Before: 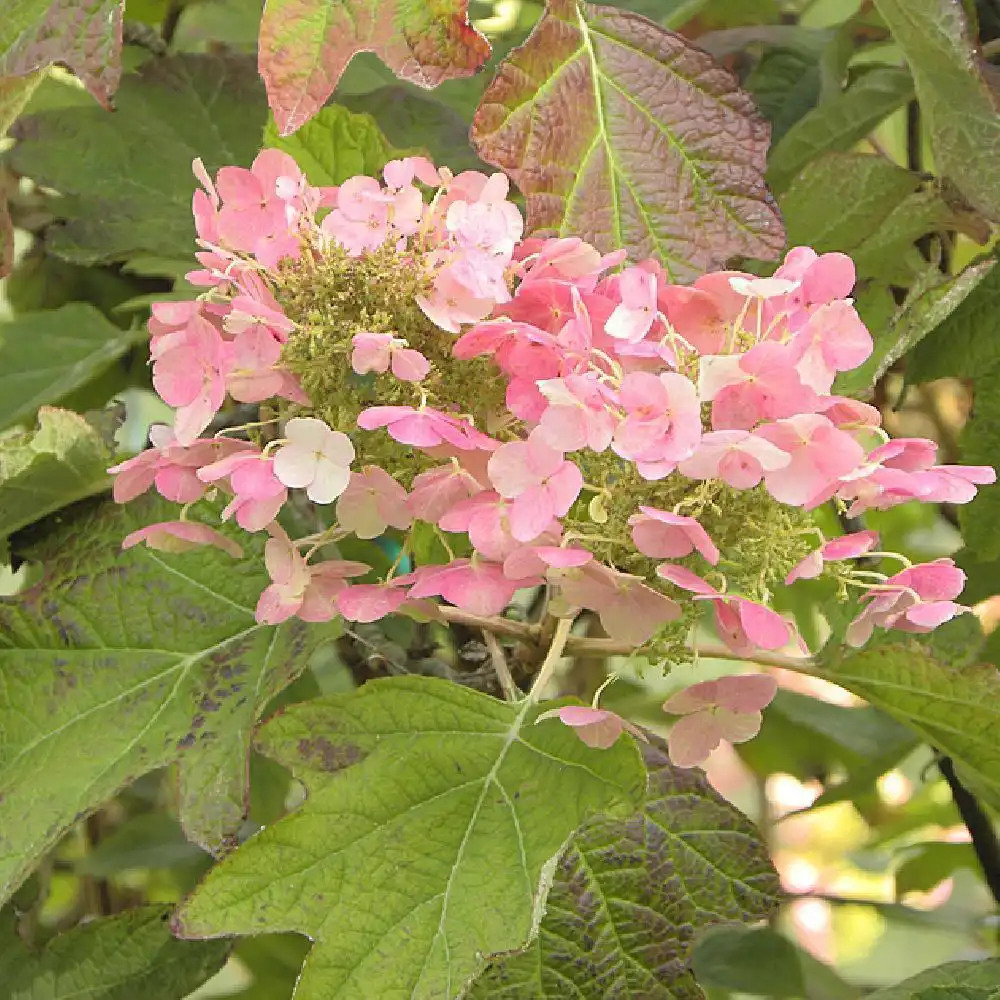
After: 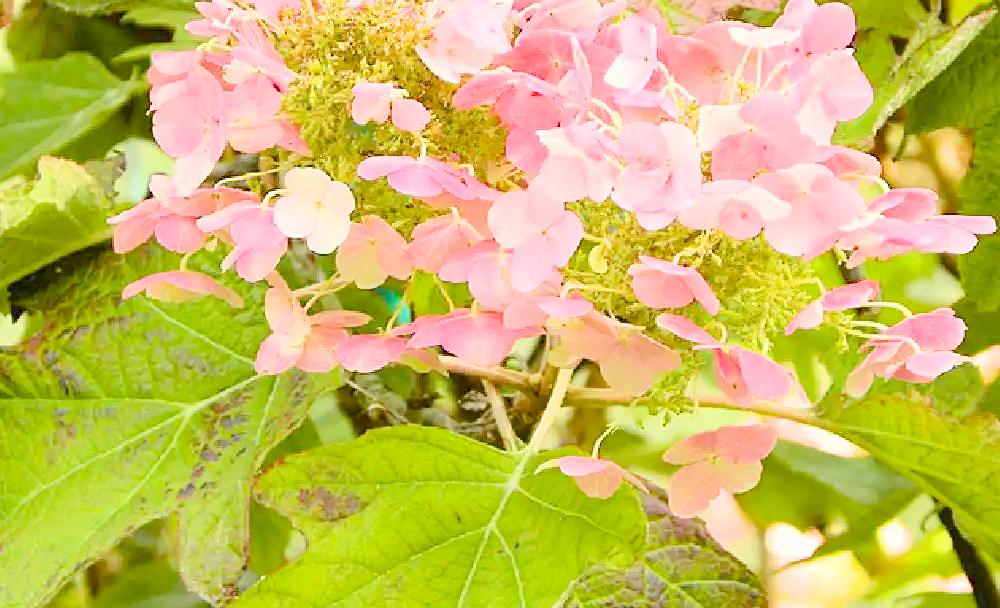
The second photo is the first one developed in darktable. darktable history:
color balance rgb: linear chroma grading › global chroma 25.294%, perceptual saturation grading › global saturation 20%, perceptual saturation grading › highlights -24.878%, perceptual saturation grading › shadows 49.678%, saturation formula JzAzBz (2021)
filmic rgb: black relative exposure -7.65 EV, white relative exposure 4.56 EV, threshold 5.97 EV, hardness 3.61, color science v6 (2022), enable highlight reconstruction true
crop and rotate: top 25.069%, bottom 14.035%
exposure: exposure 1.5 EV, compensate highlight preservation false
